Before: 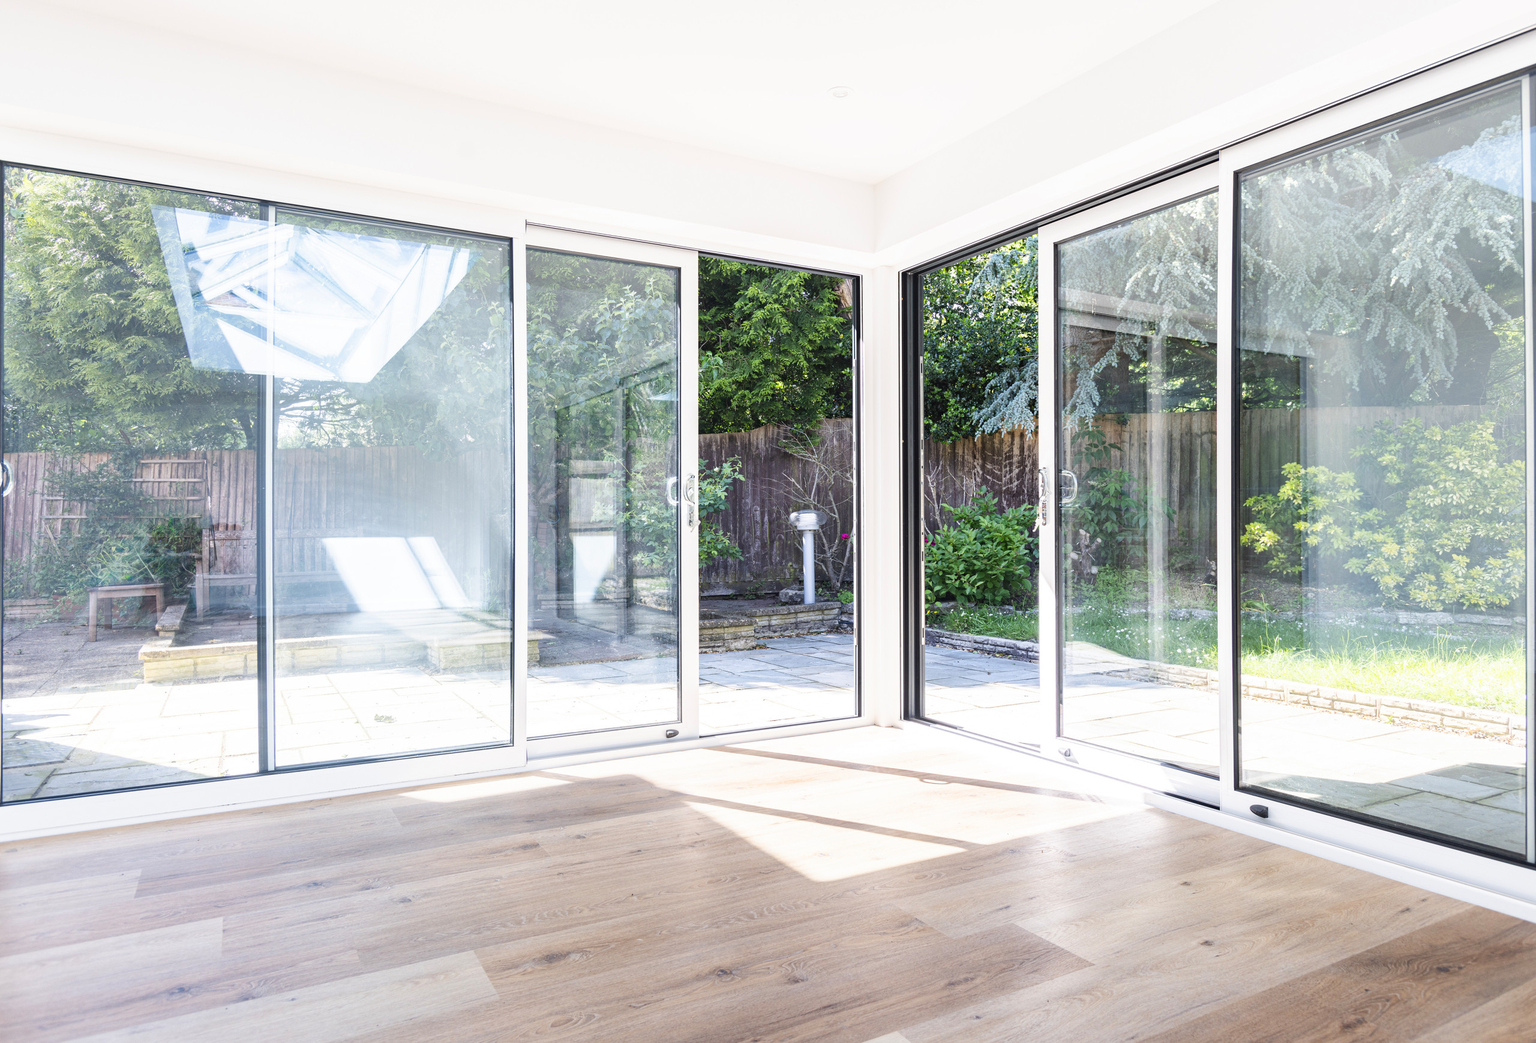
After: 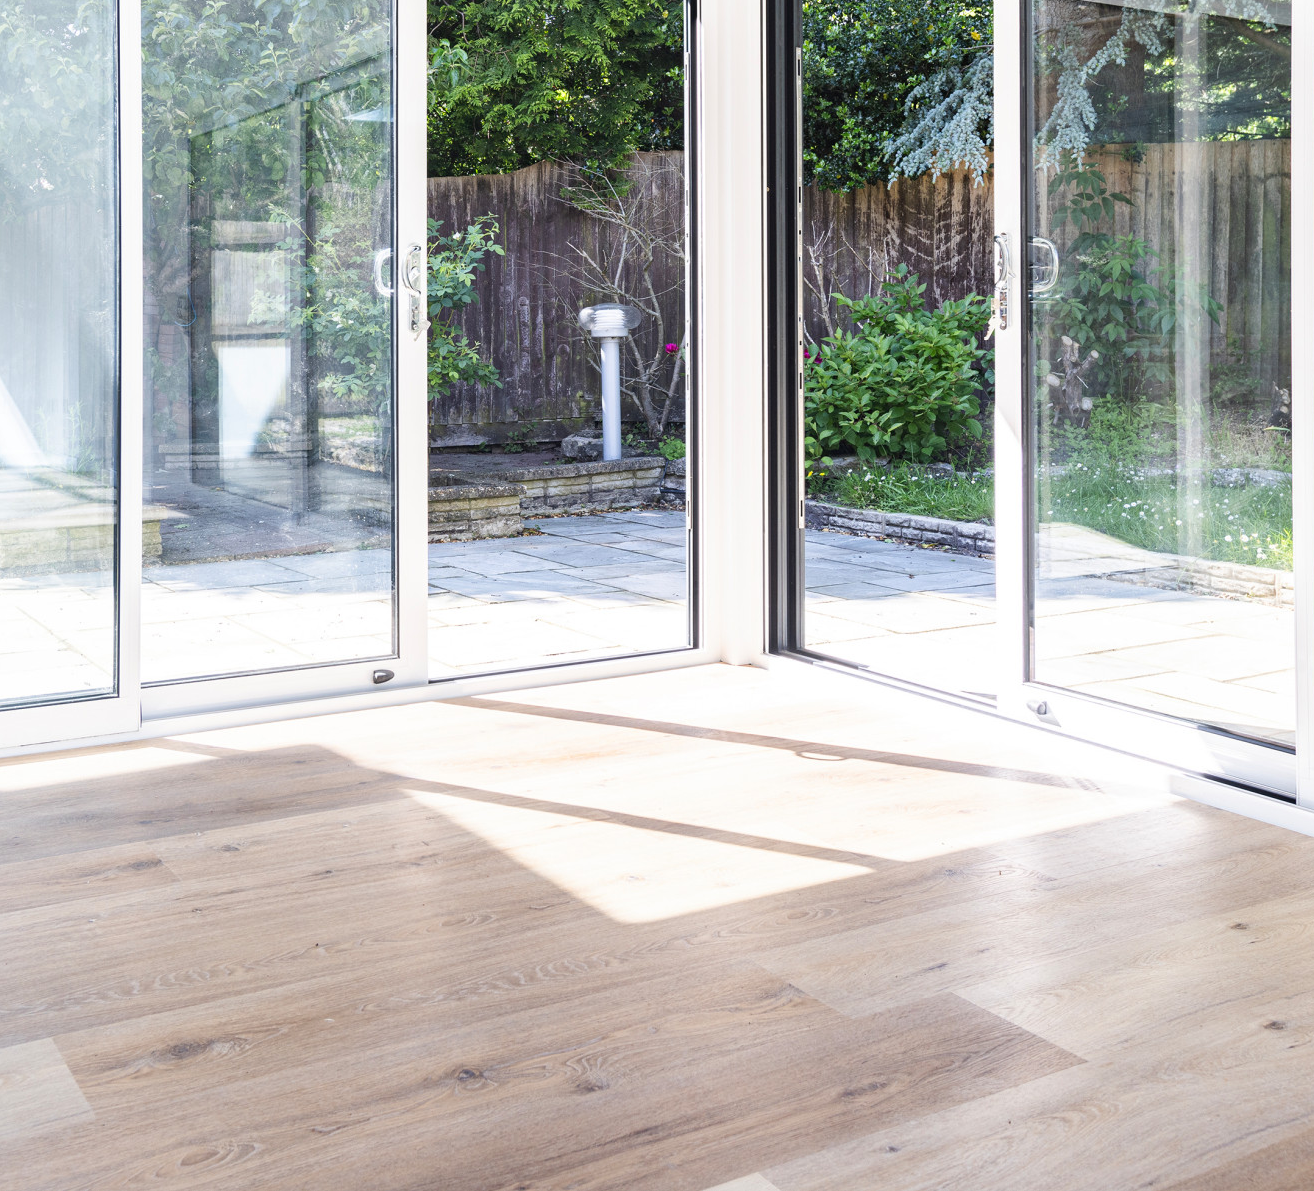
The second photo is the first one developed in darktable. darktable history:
crop and rotate: left 28.807%, top 31.46%, right 19.85%
